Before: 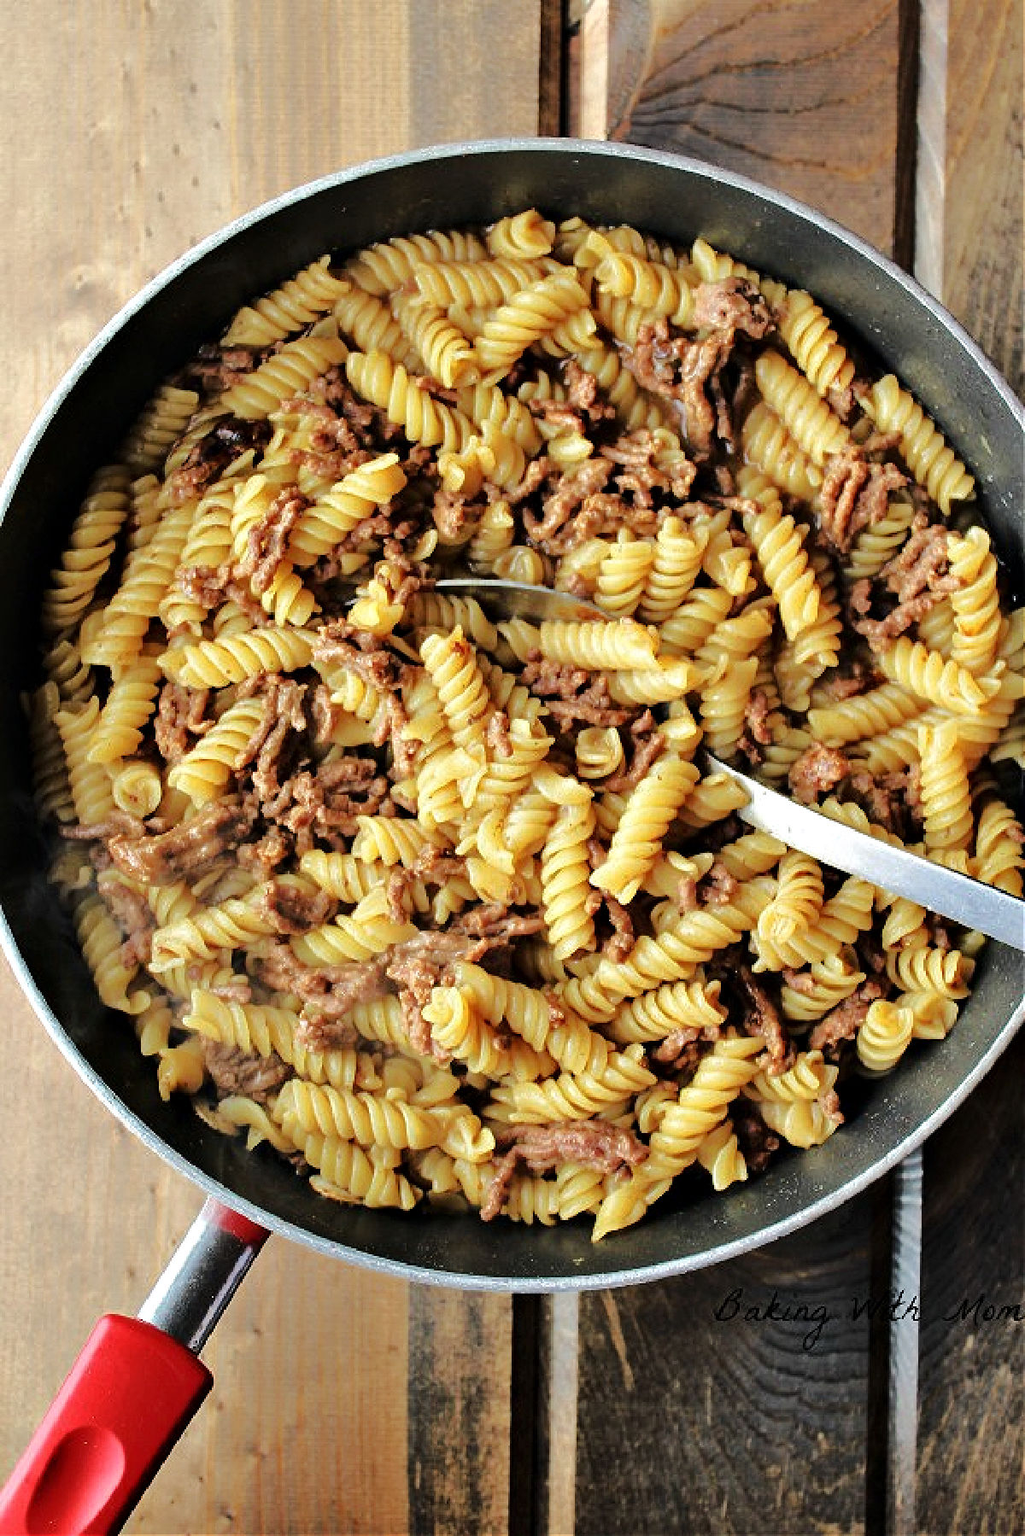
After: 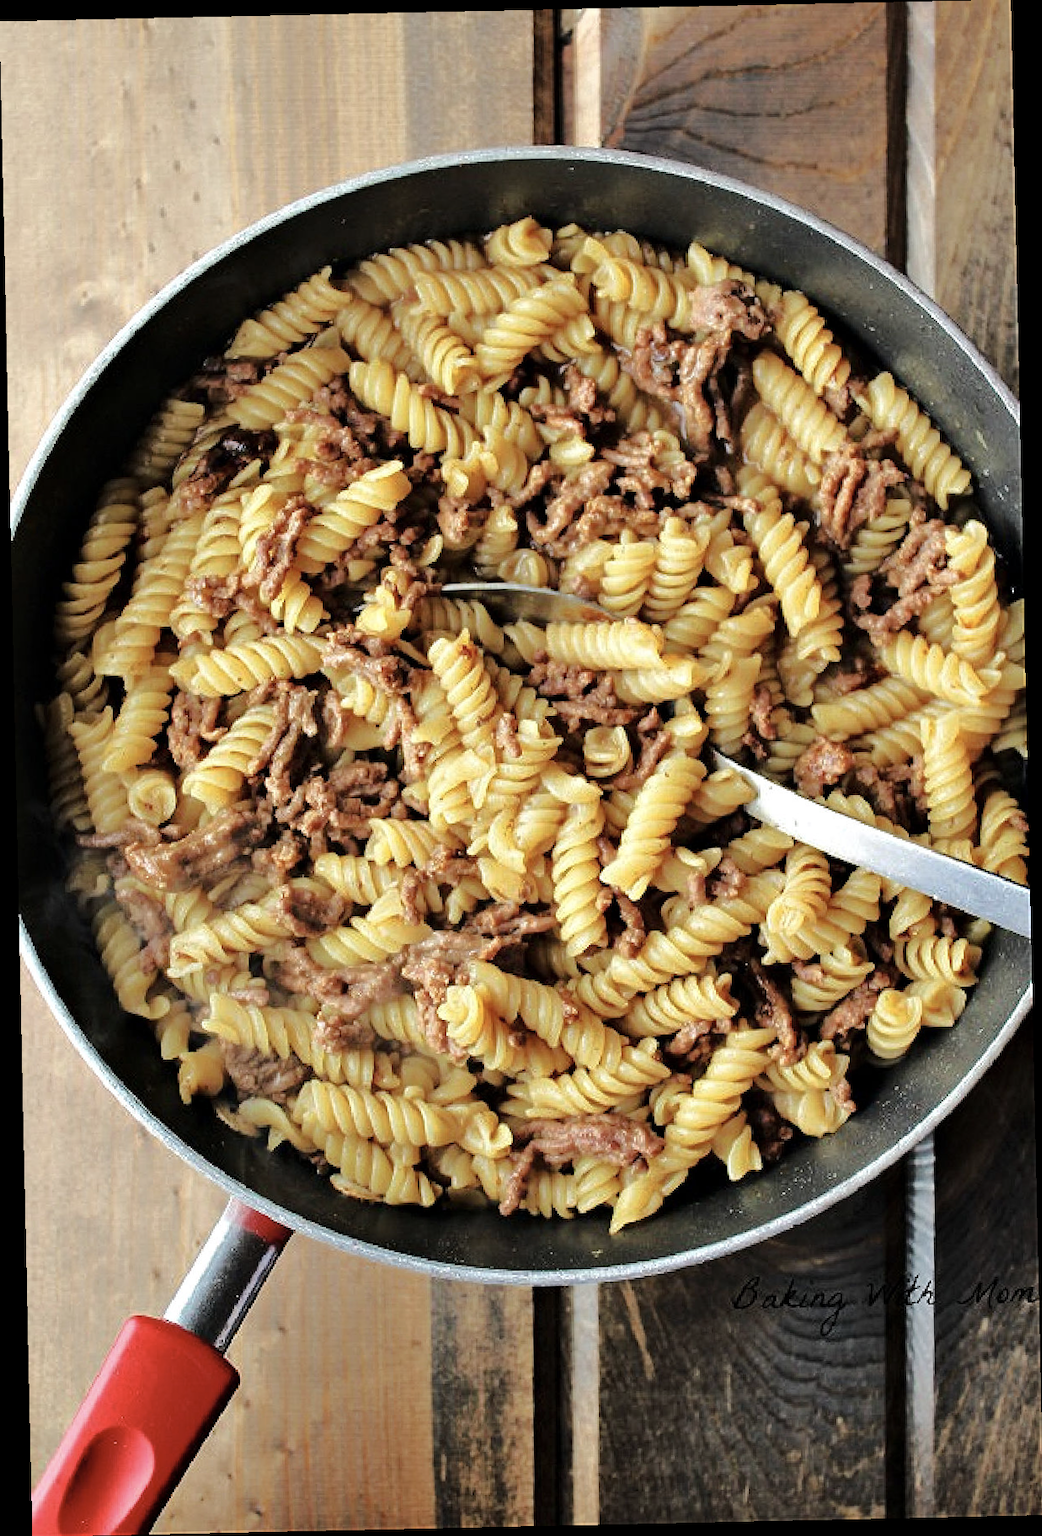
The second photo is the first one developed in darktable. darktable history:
rotate and perspective: rotation -1.24°, automatic cropping off
white balance: emerald 1
contrast brightness saturation: saturation -0.17
